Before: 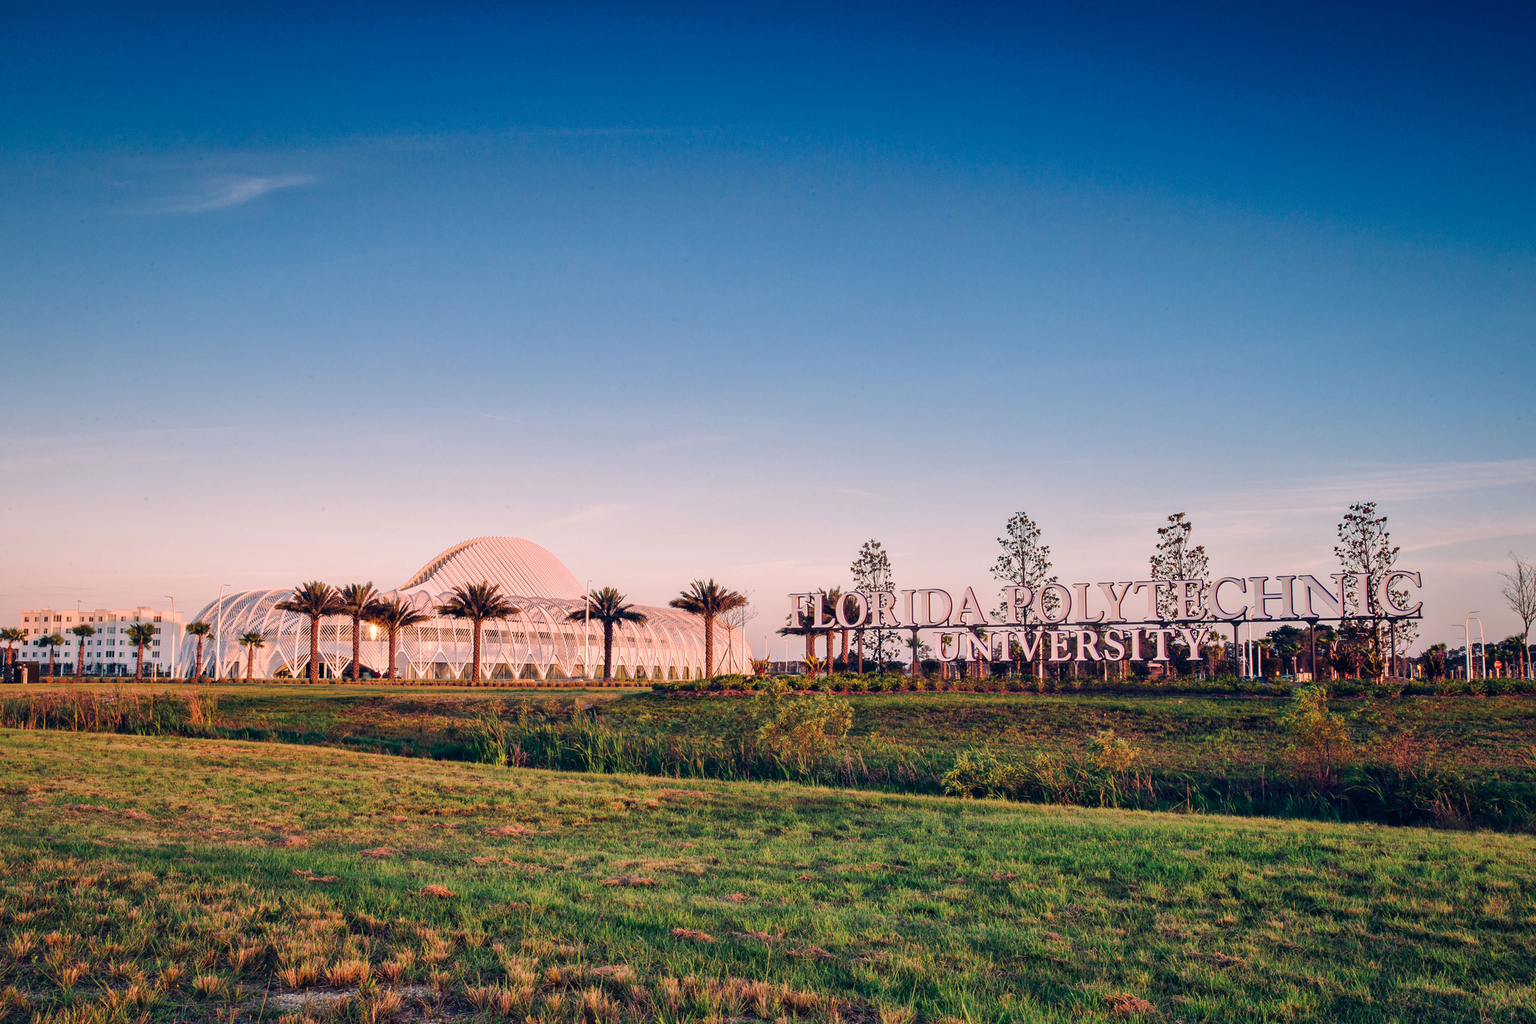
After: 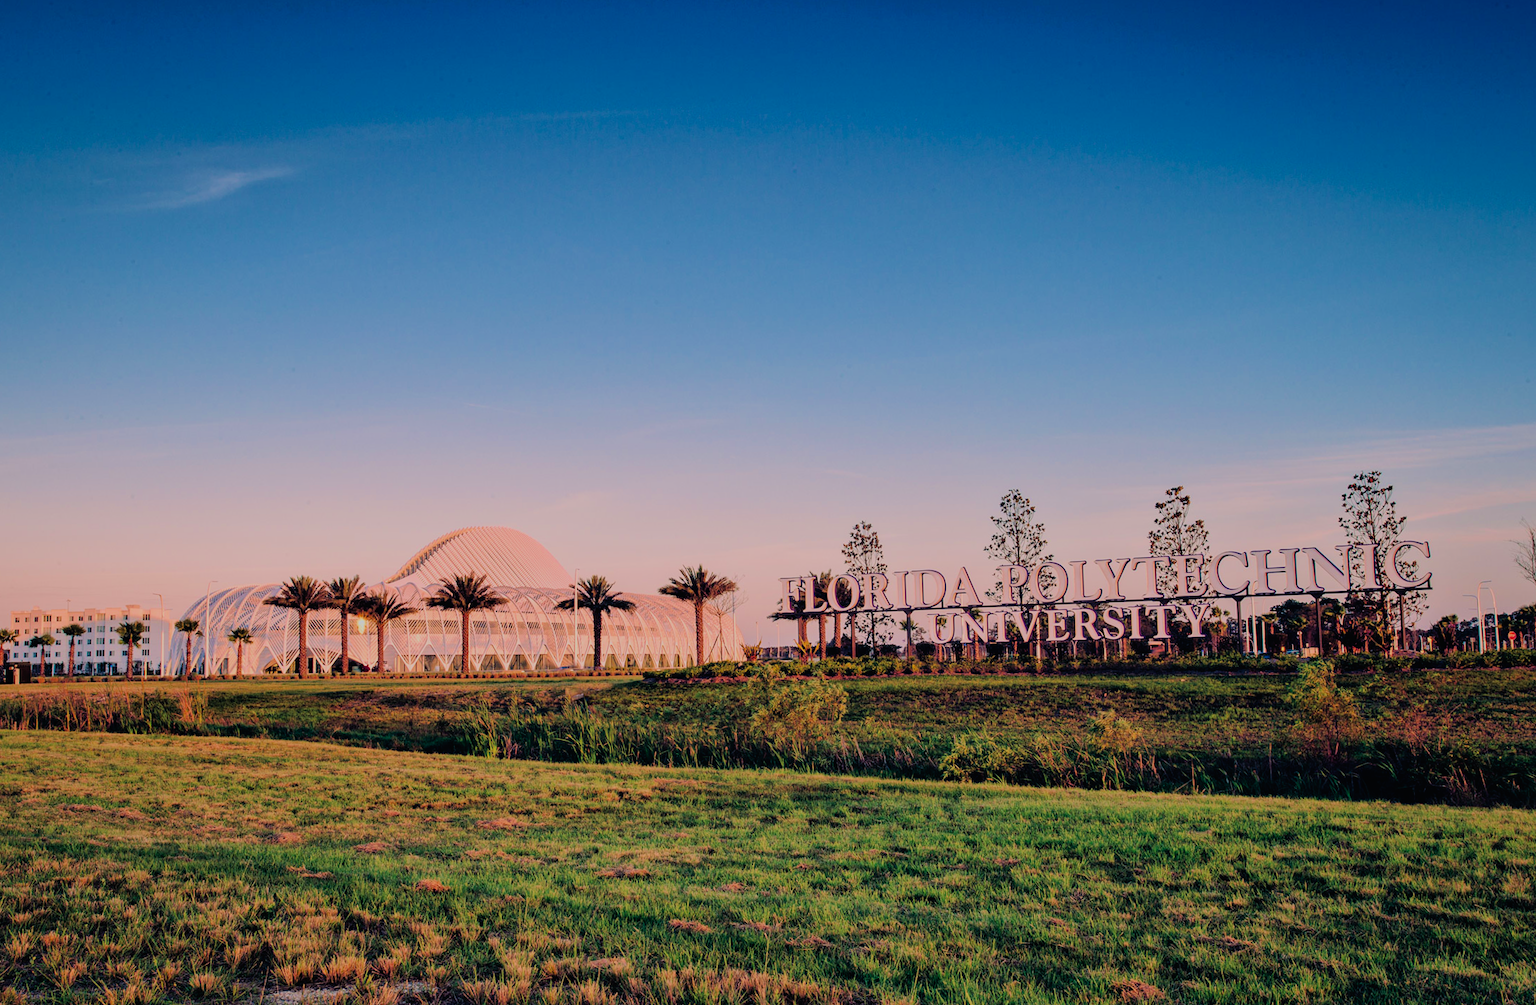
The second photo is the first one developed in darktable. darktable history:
filmic rgb: black relative exposure -6.15 EV, white relative exposure 6.96 EV, hardness 2.23, color science v6 (2022)
velvia: on, module defaults
contrast brightness saturation: contrast -0.02, brightness -0.01, saturation 0.03
rotate and perspective: rotation -1.32°, lens shift (horizontal) -0.031, crop left 0.015, crop right 0.985, crop top 0.047, crop bottom 0.982
